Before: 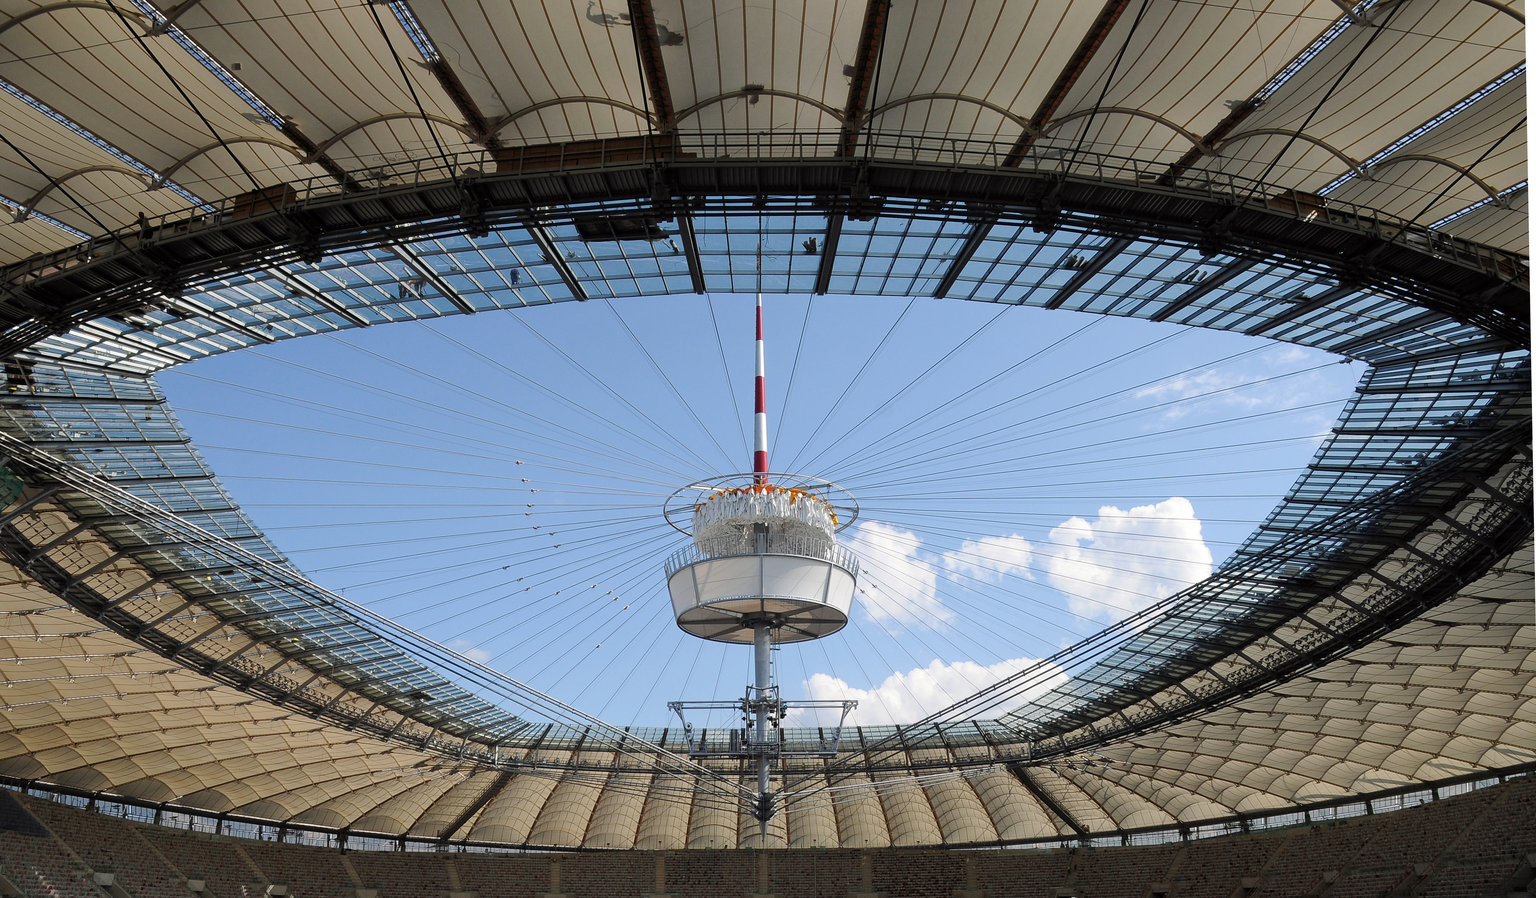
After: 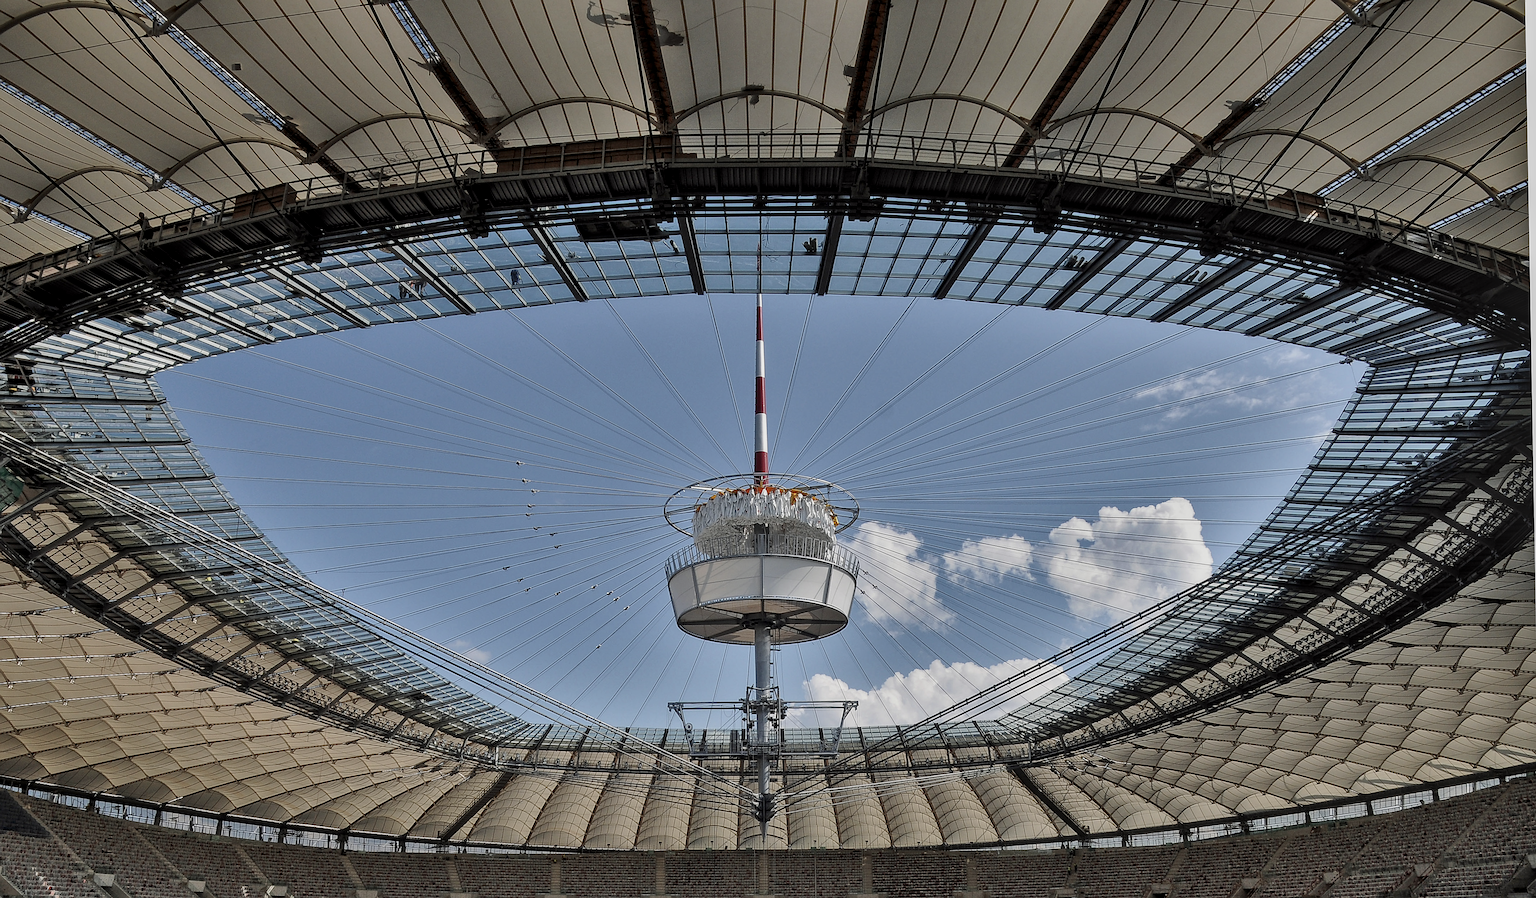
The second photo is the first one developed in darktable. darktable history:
sharpen: on, module defaults
local contrast: on, module defaults
shadows and highlights: shadows 80.73, white point adjustment -9.07, highlights -61.46, soften with gaussian
contrast brightness saturation: contrast 0.1, saturation -0.3
